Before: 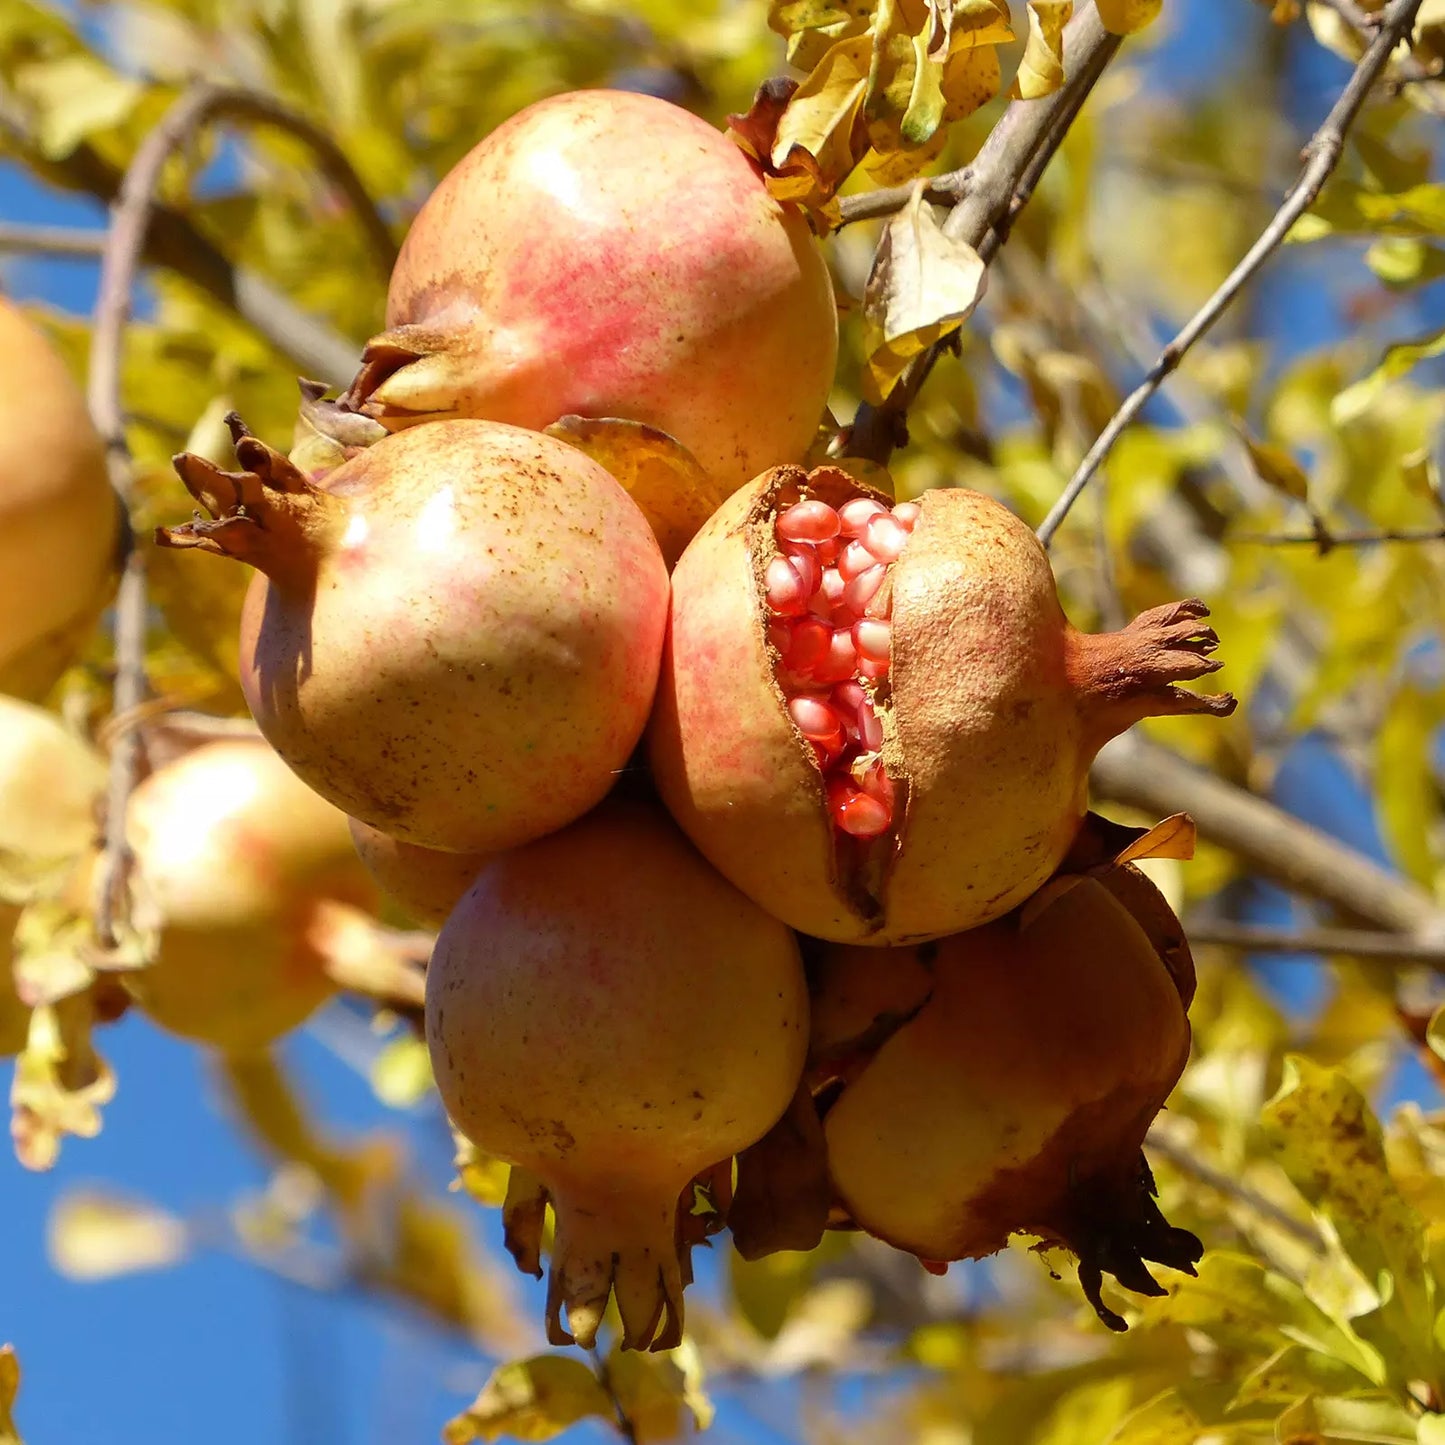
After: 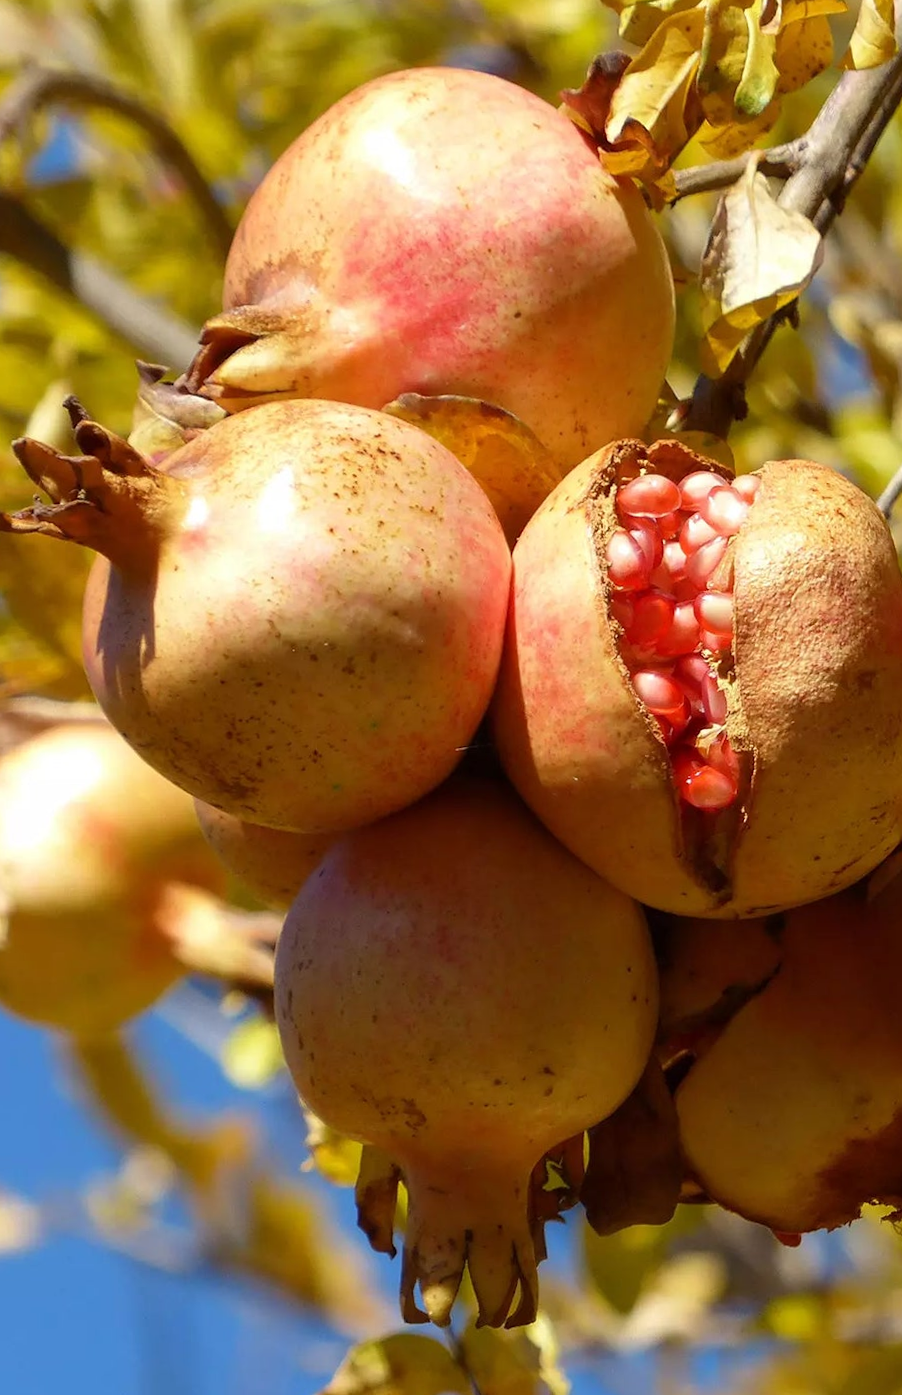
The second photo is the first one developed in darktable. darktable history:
rotate and perspective: rotation -1°, crop left 0.011, crop right 0.989, crop top 0.025, crop bottom 0.975
crop: left 10.644%, right 26.528%
